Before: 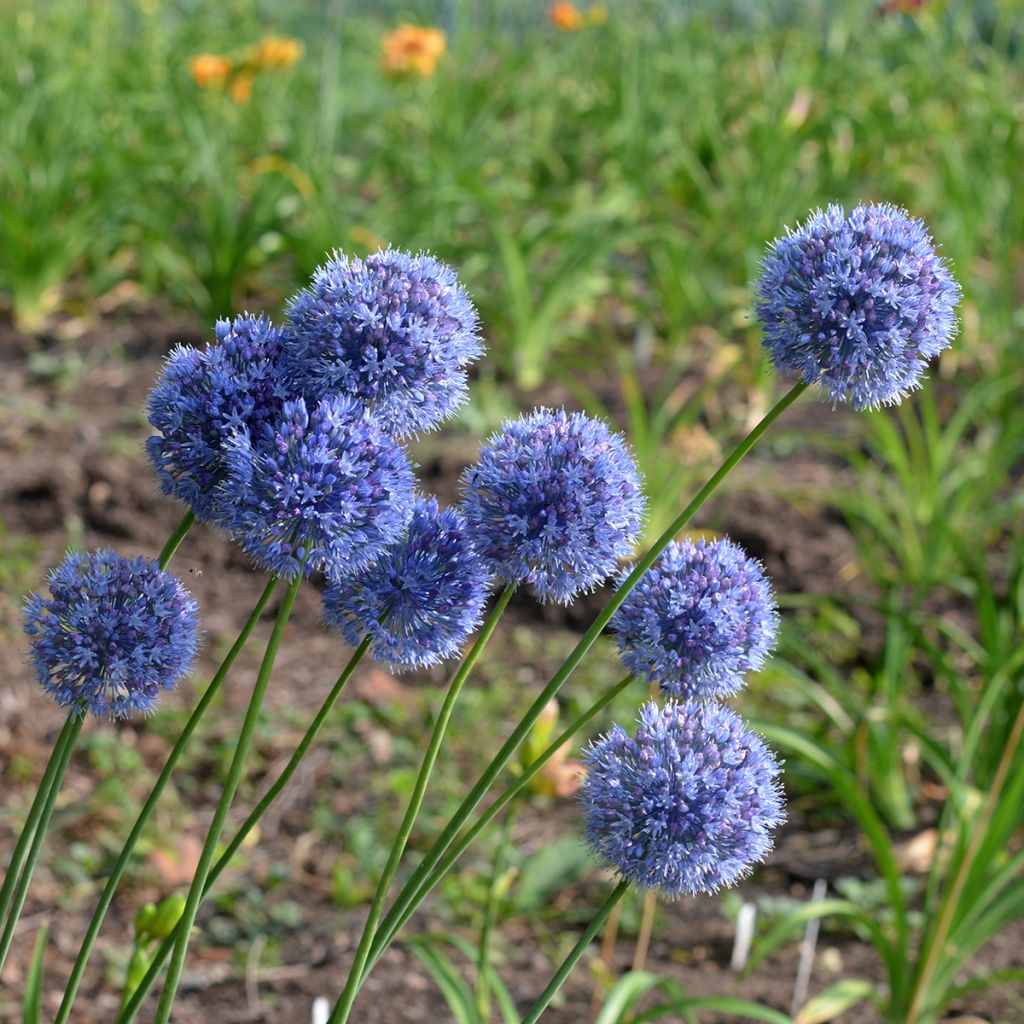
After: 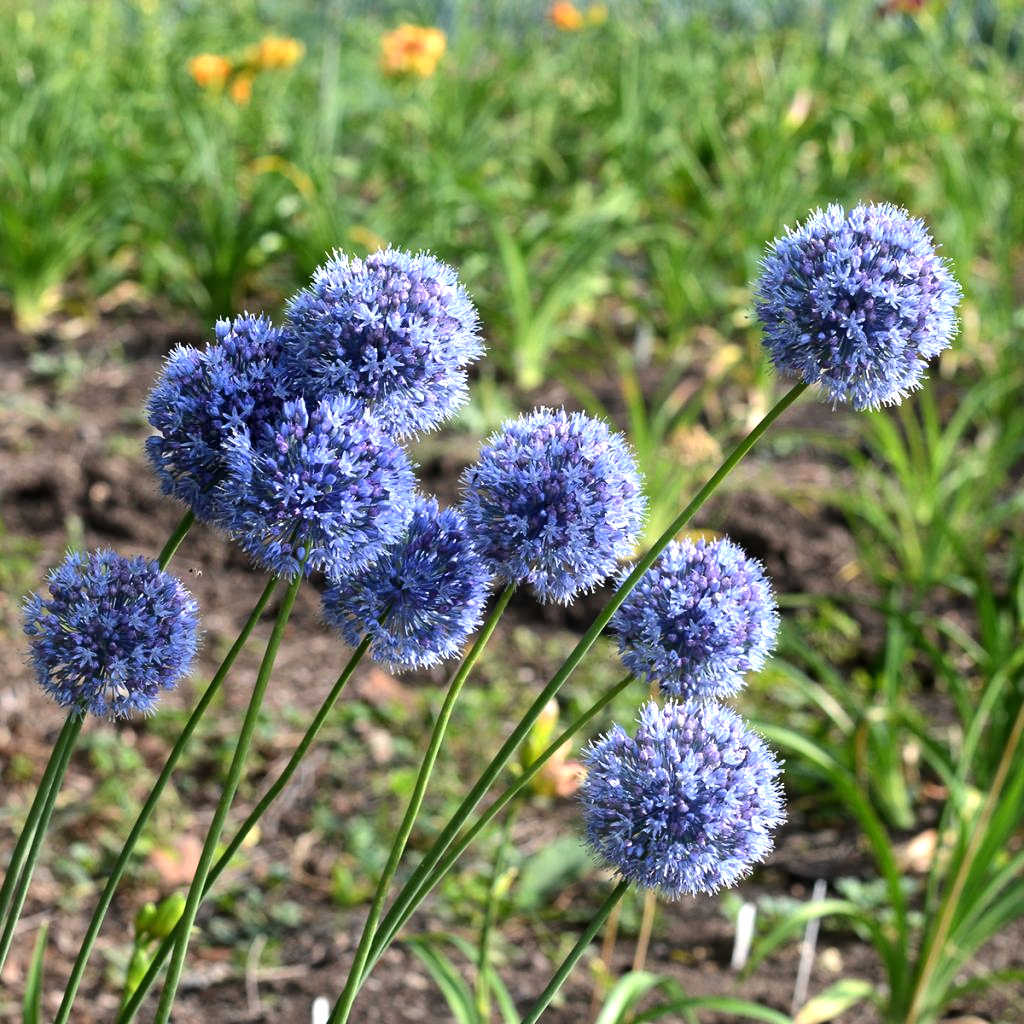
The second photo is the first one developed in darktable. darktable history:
tone equalizer: -8 EV -0.757 EV, -7 EV -0.734 EV, -6 EV -0.639 EV, -5 EV -0.371 EV, -3 EV 0.396 EV, -2 EV 0.6 EV, -1 EV 0.677 EV, +0 EV 0.761 EV, edges refinement/feathering 500, mask exposure compensation -1.57 EV, preserve details no
